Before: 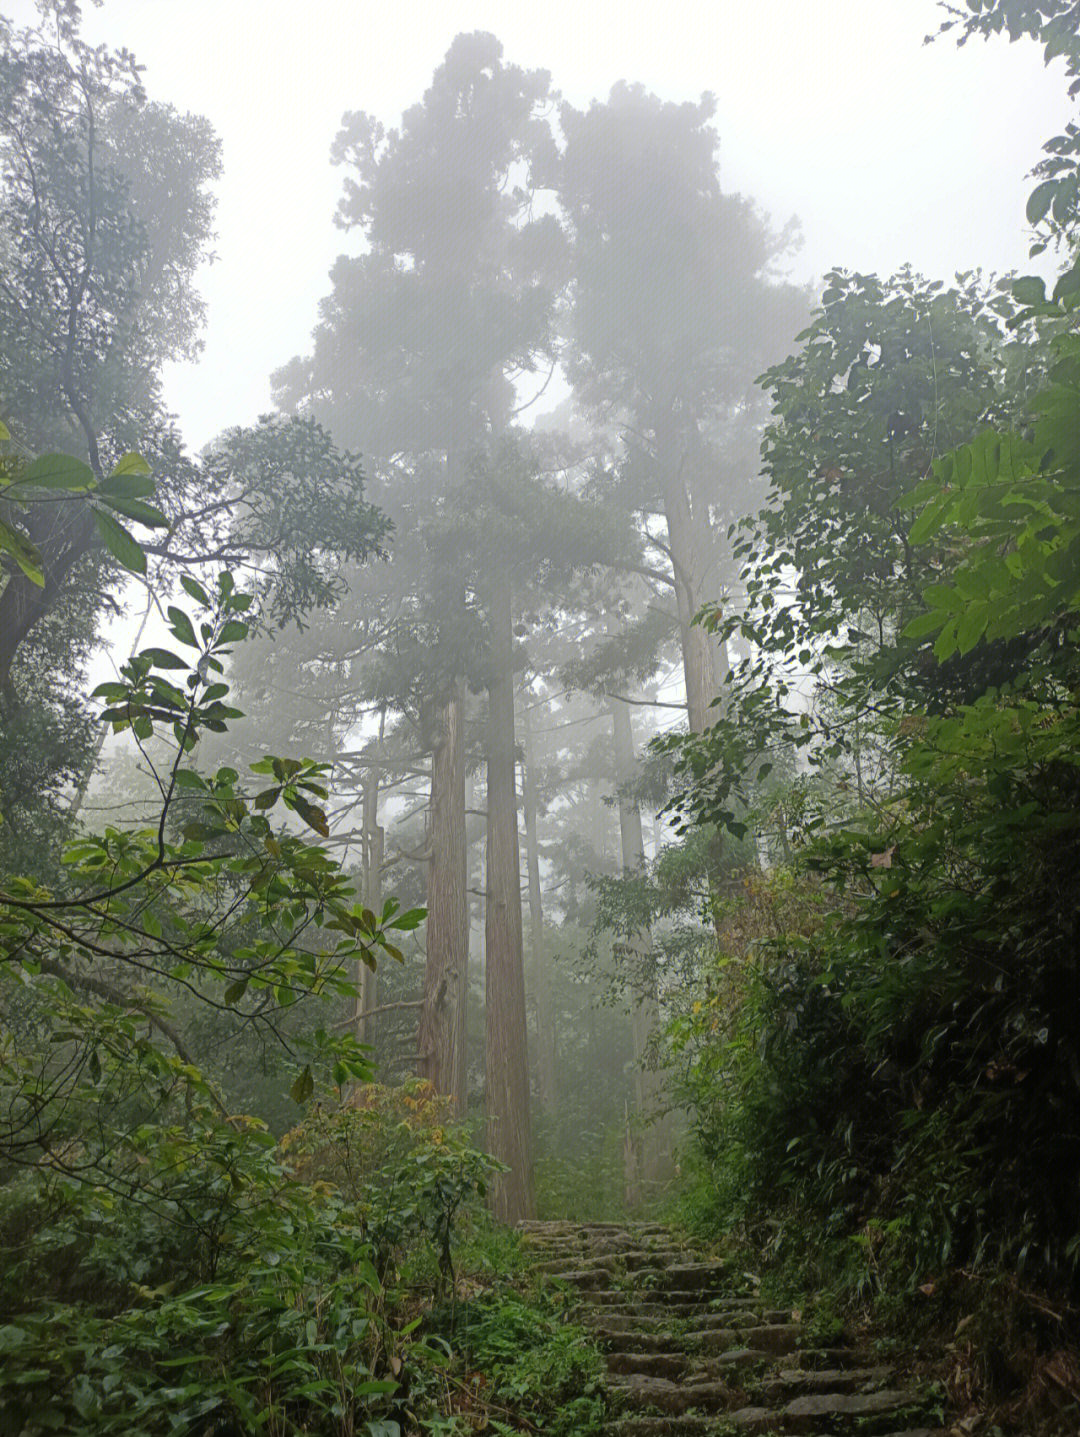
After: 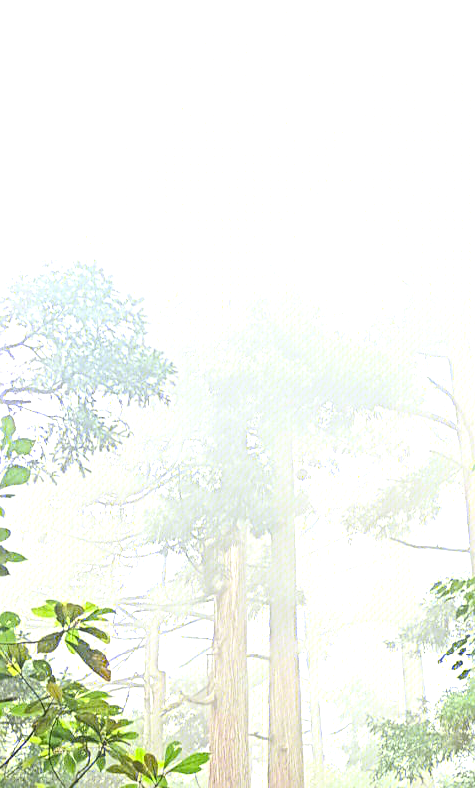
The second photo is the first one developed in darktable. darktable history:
tone equalizer: -8 EV -0.727 EV, -7 EV -0.725 EV, -6 EV -0.629 EV, -5 EV -0.367 EV, -3 EV 0.389 EV, -2 EV 0.6 EV, -1 EV 0.694 EV, +0 EV 0.732 EV
exposure: black level correction 0, exposure 1.103 EV, compensate highlight preservation false
contrast brightness saturation: contrast 0.202, brightness 0.166, saturation 0.226
crop: left 20.273%, top 10.883%, right 35.721%, bottom 34.261%
sharpen: on, module defaults
color correction: highlights b* -0.037
local contrast: on, module defaults
